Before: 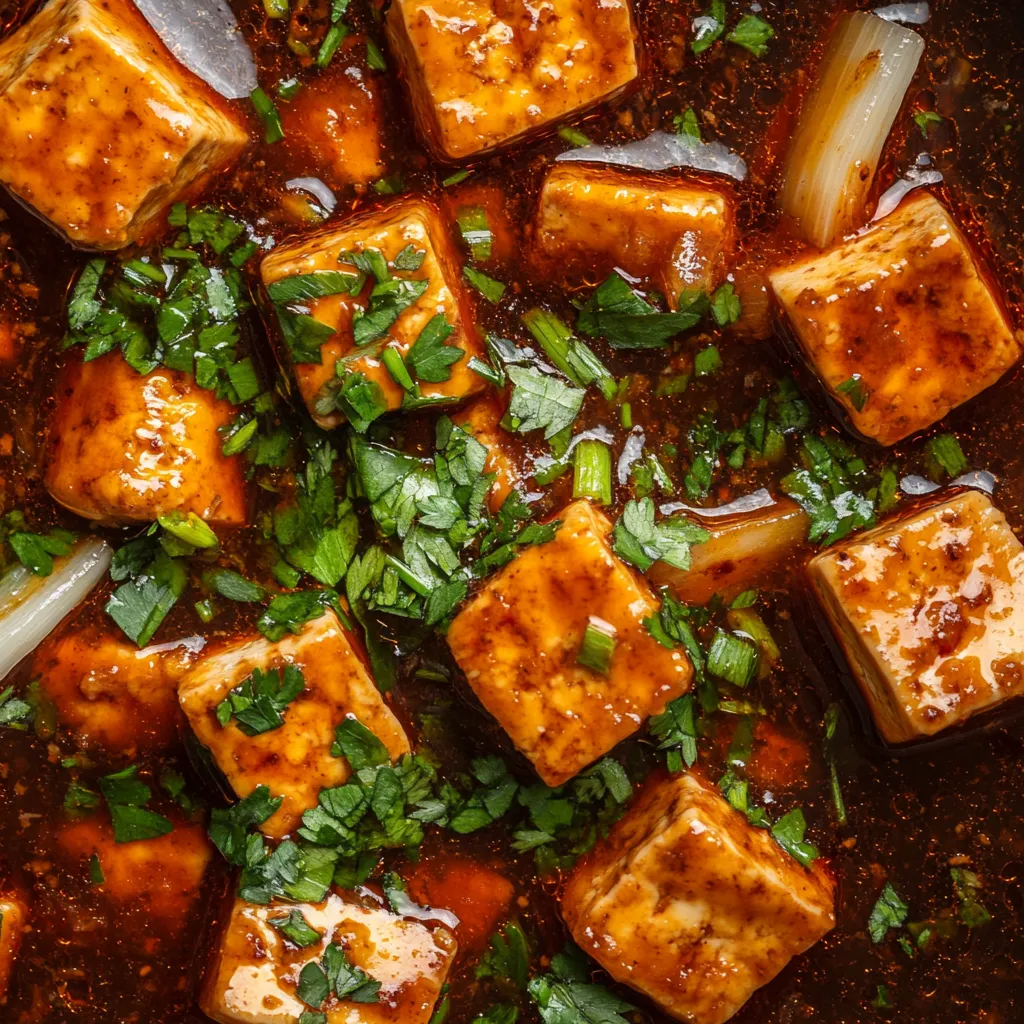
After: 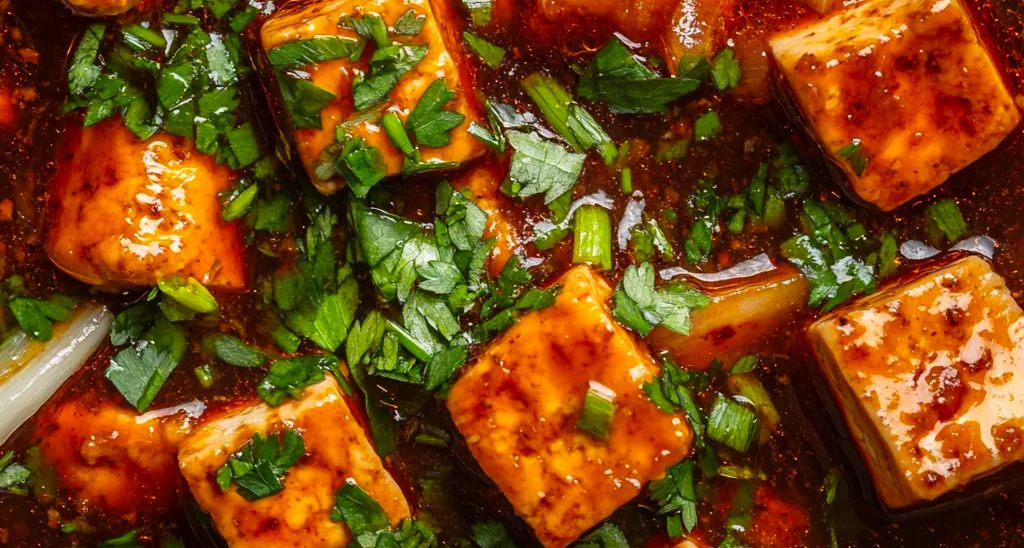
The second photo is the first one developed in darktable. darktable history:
contrast brightness saturation: contrast 0.04, saturation 0.16
crop and rotate: top 23.043%, bottom 23.437%
